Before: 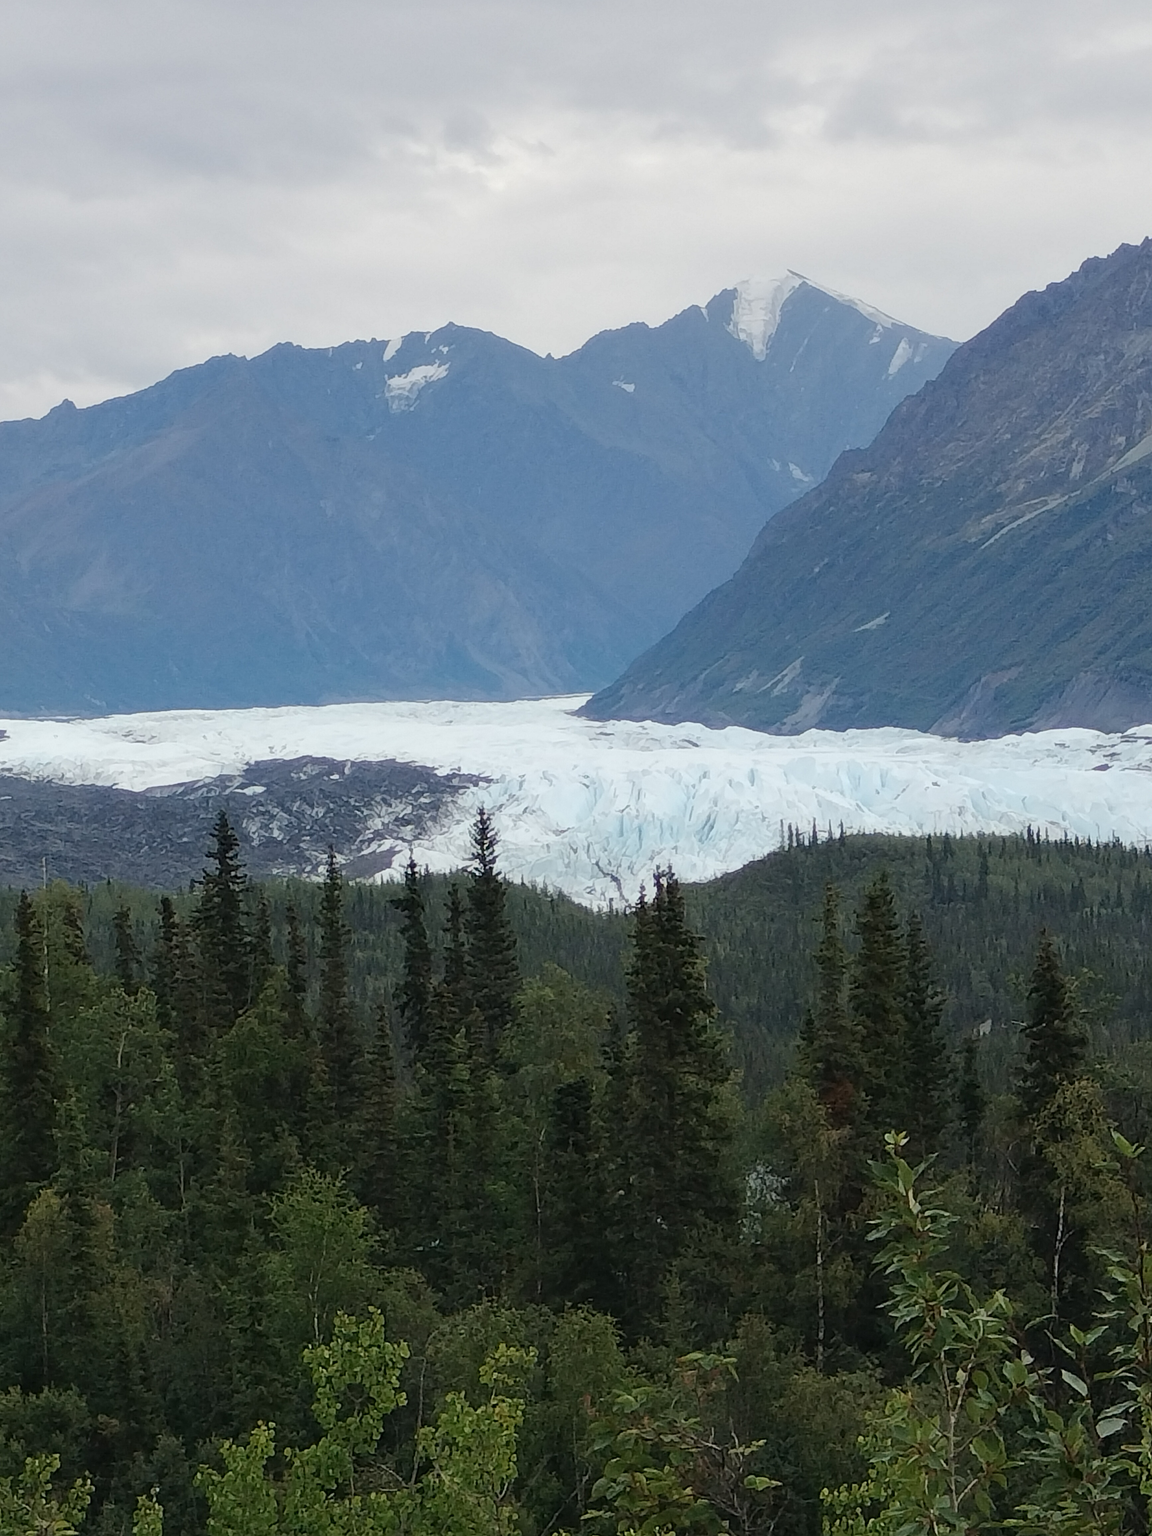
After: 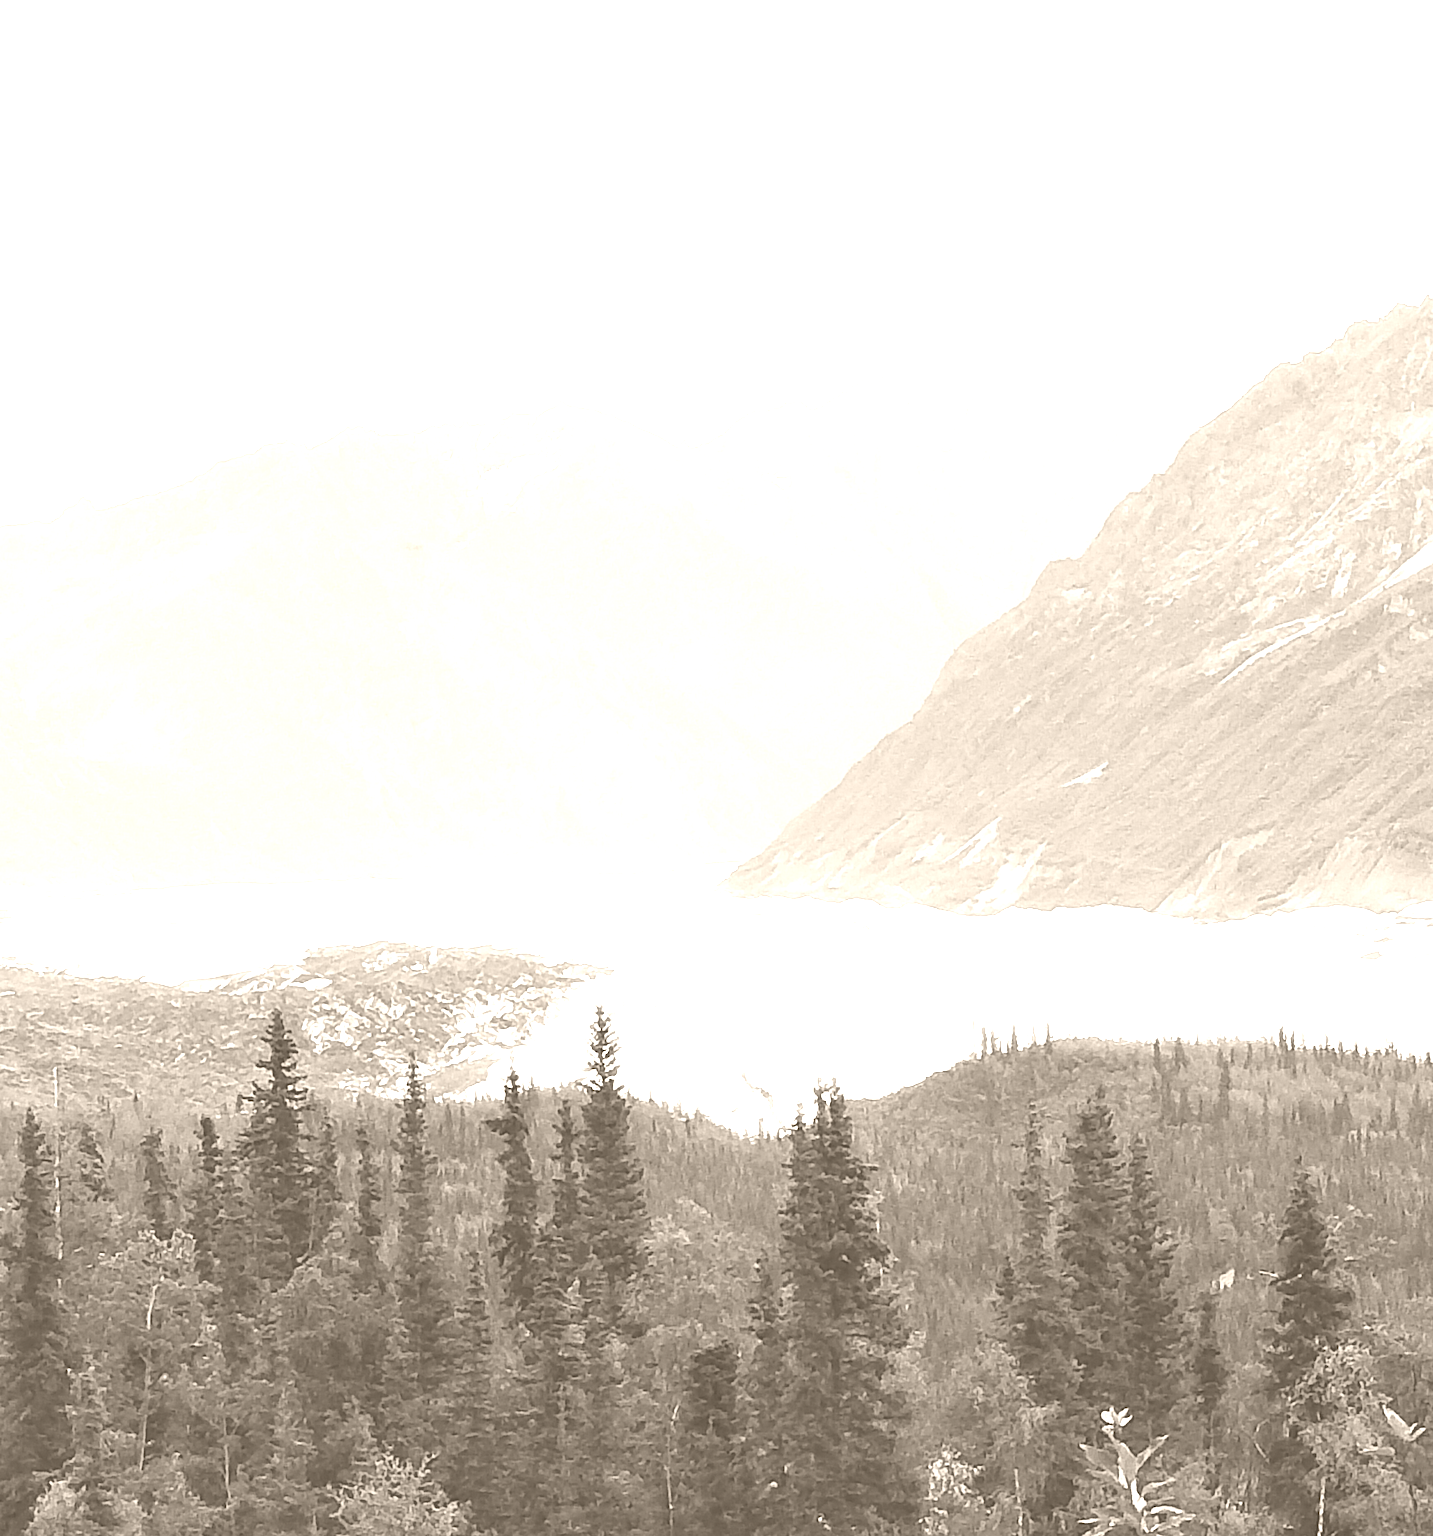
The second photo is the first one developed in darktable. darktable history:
crop: bottom 19.644%
exposure: black level correction 0, exposure 1.2 EV, compensate highlight preservation false
velvia: on, module defaults
colorize: hue 34.49°, saturation 35.33%, source mix 100%, version 1
shadows and highlights: shadows -10, white point adjustment 1.5, highlights 10
contrast brightness saturation: contrast 0.09, saturation 0.28
color calibration: illuminant as shot in camera, x 0.377, y 0.392, temperature 4169.3 K, saturation algorithm version 1 (2020)
